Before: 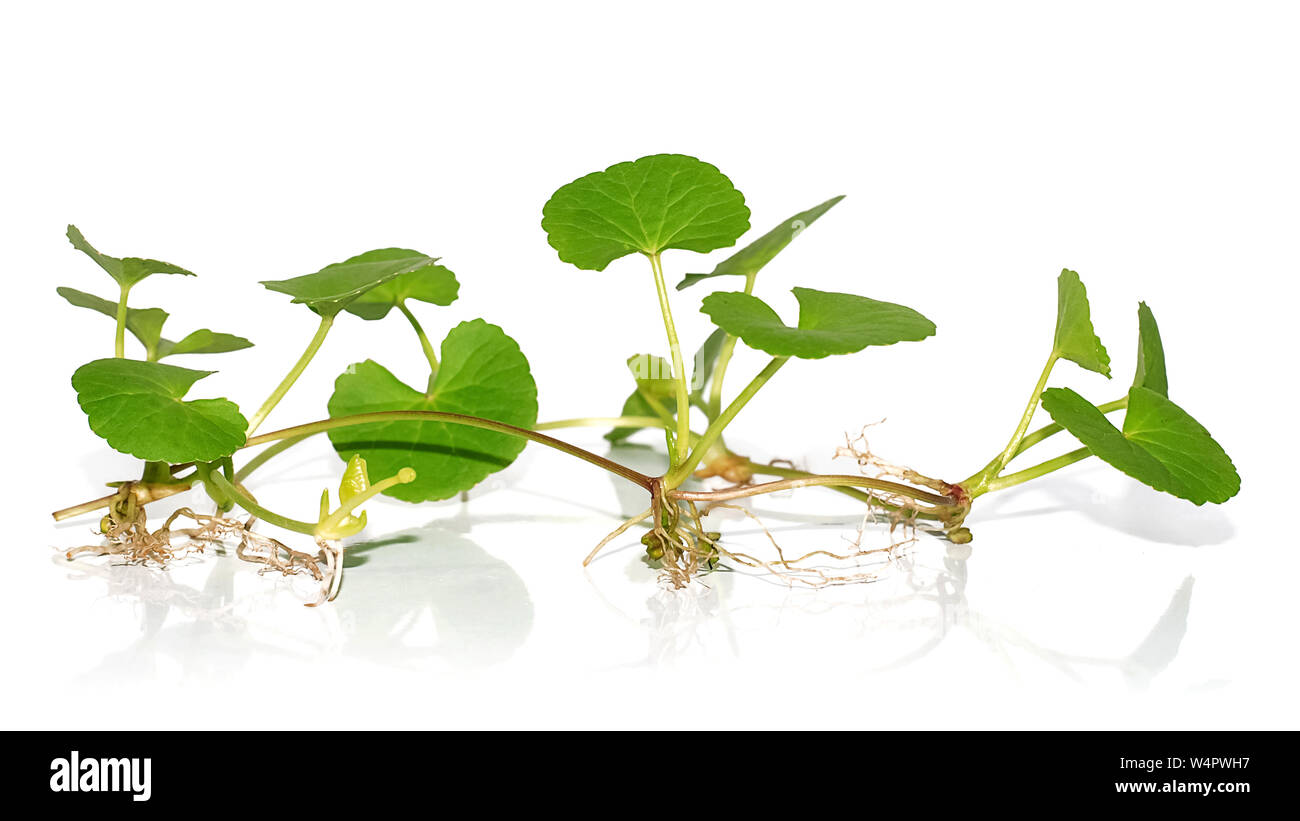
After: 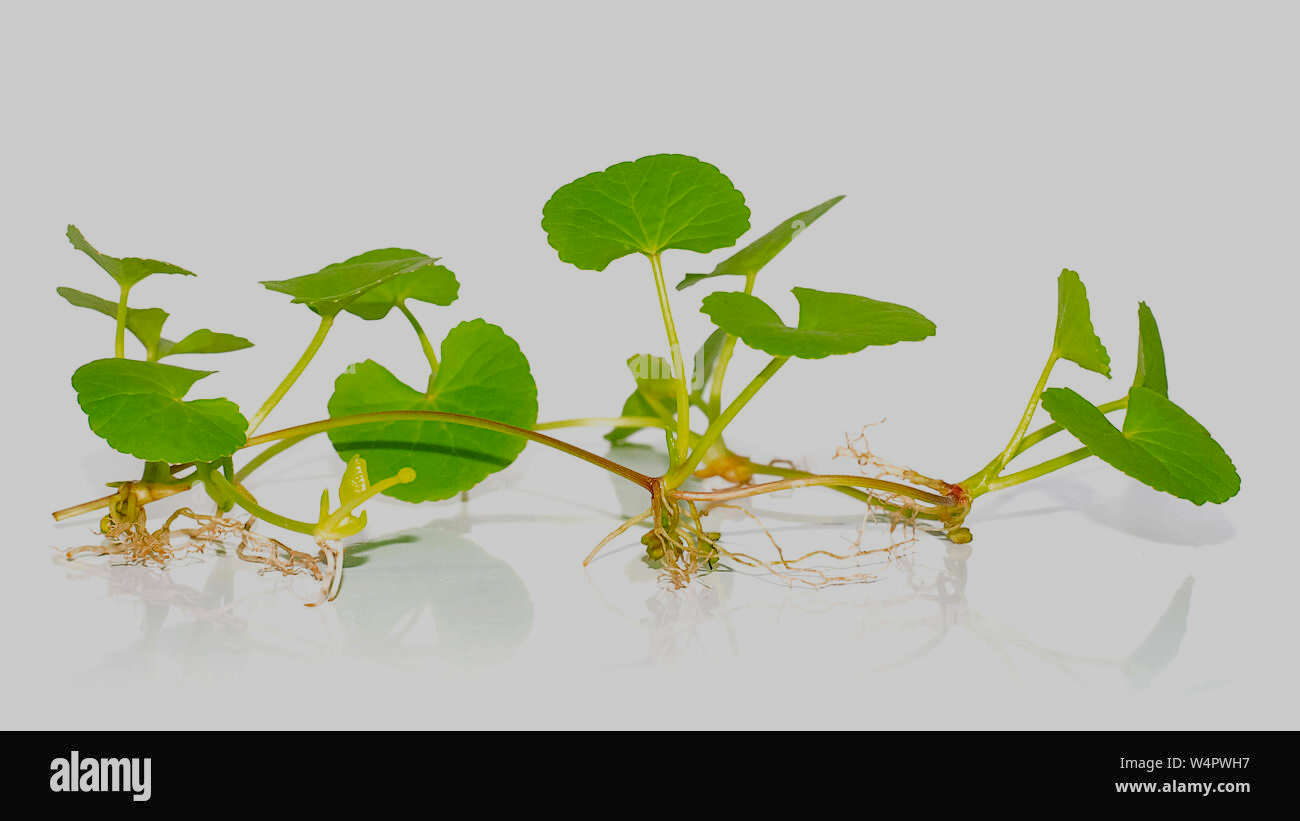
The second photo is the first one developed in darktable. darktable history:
color balance rgb: perceptual saturation grading › global saturation 30.105%, contrast -29.483%
